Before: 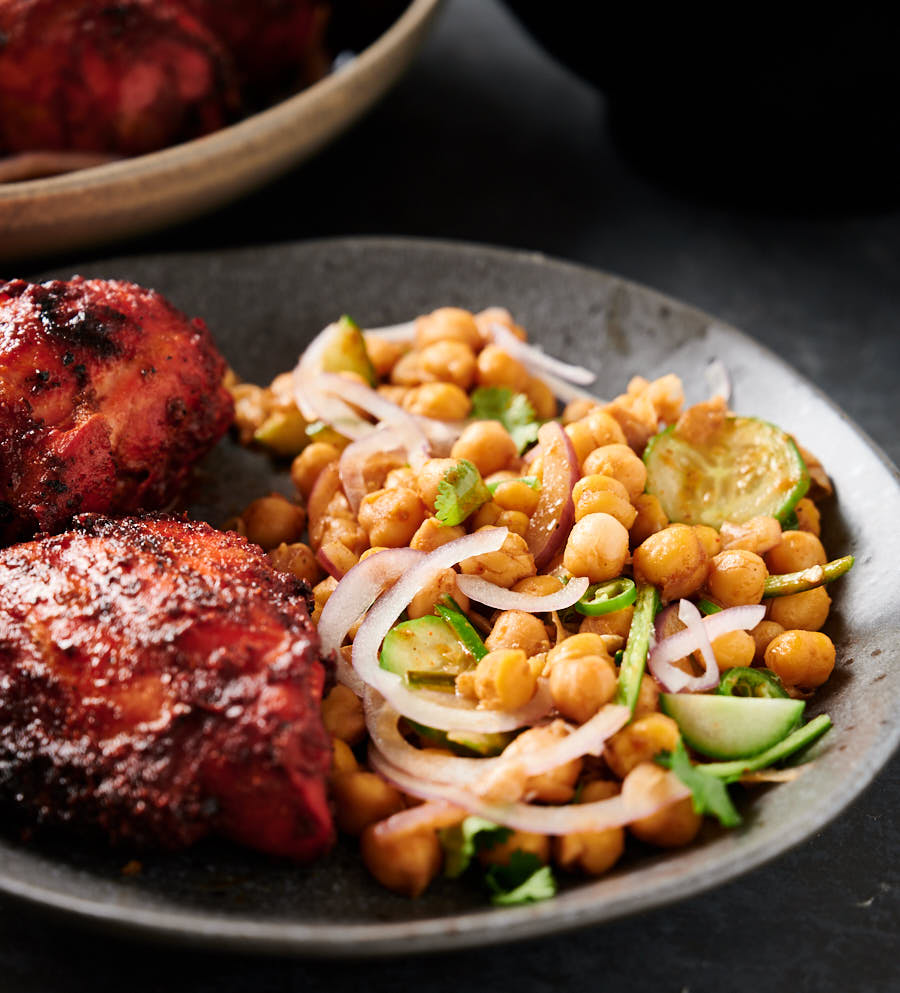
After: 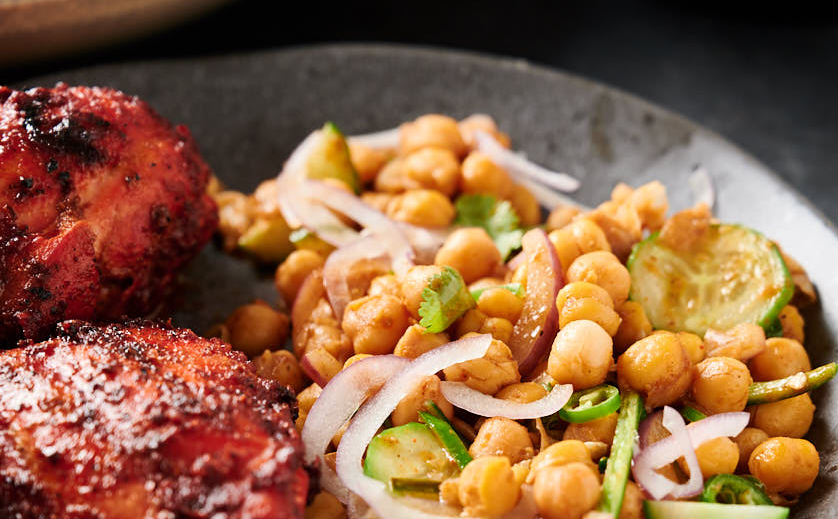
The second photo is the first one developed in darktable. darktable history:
crop: left 1.84%, top 19.447%, right 5.023%, bottom 28.257%
